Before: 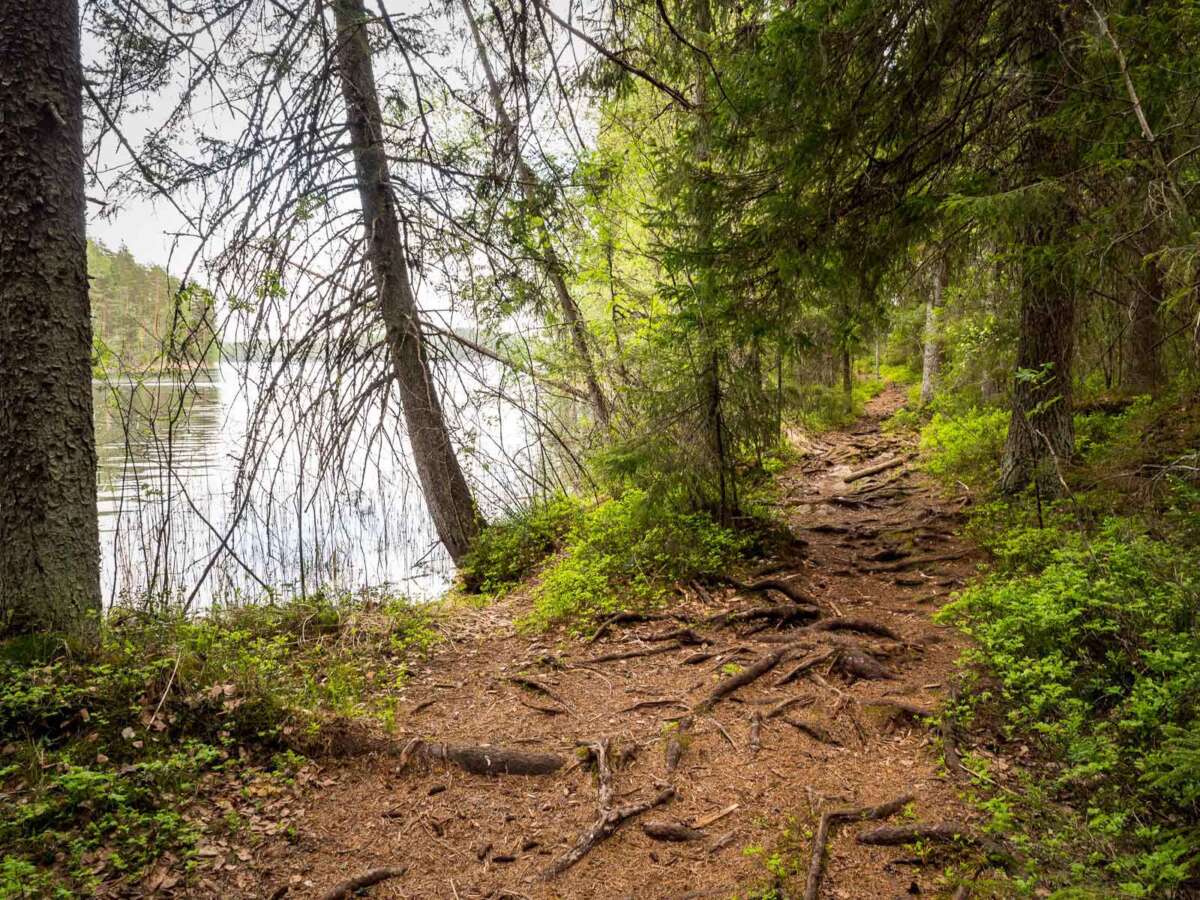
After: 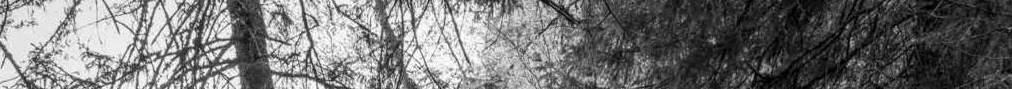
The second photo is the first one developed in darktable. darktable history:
monochrome: on, module defaults
crop and rotate: left 9.644%, top 9.491%, right 6.021%, bottom 80.509%
local contrast: detail 110%
grain: on, module defaults
